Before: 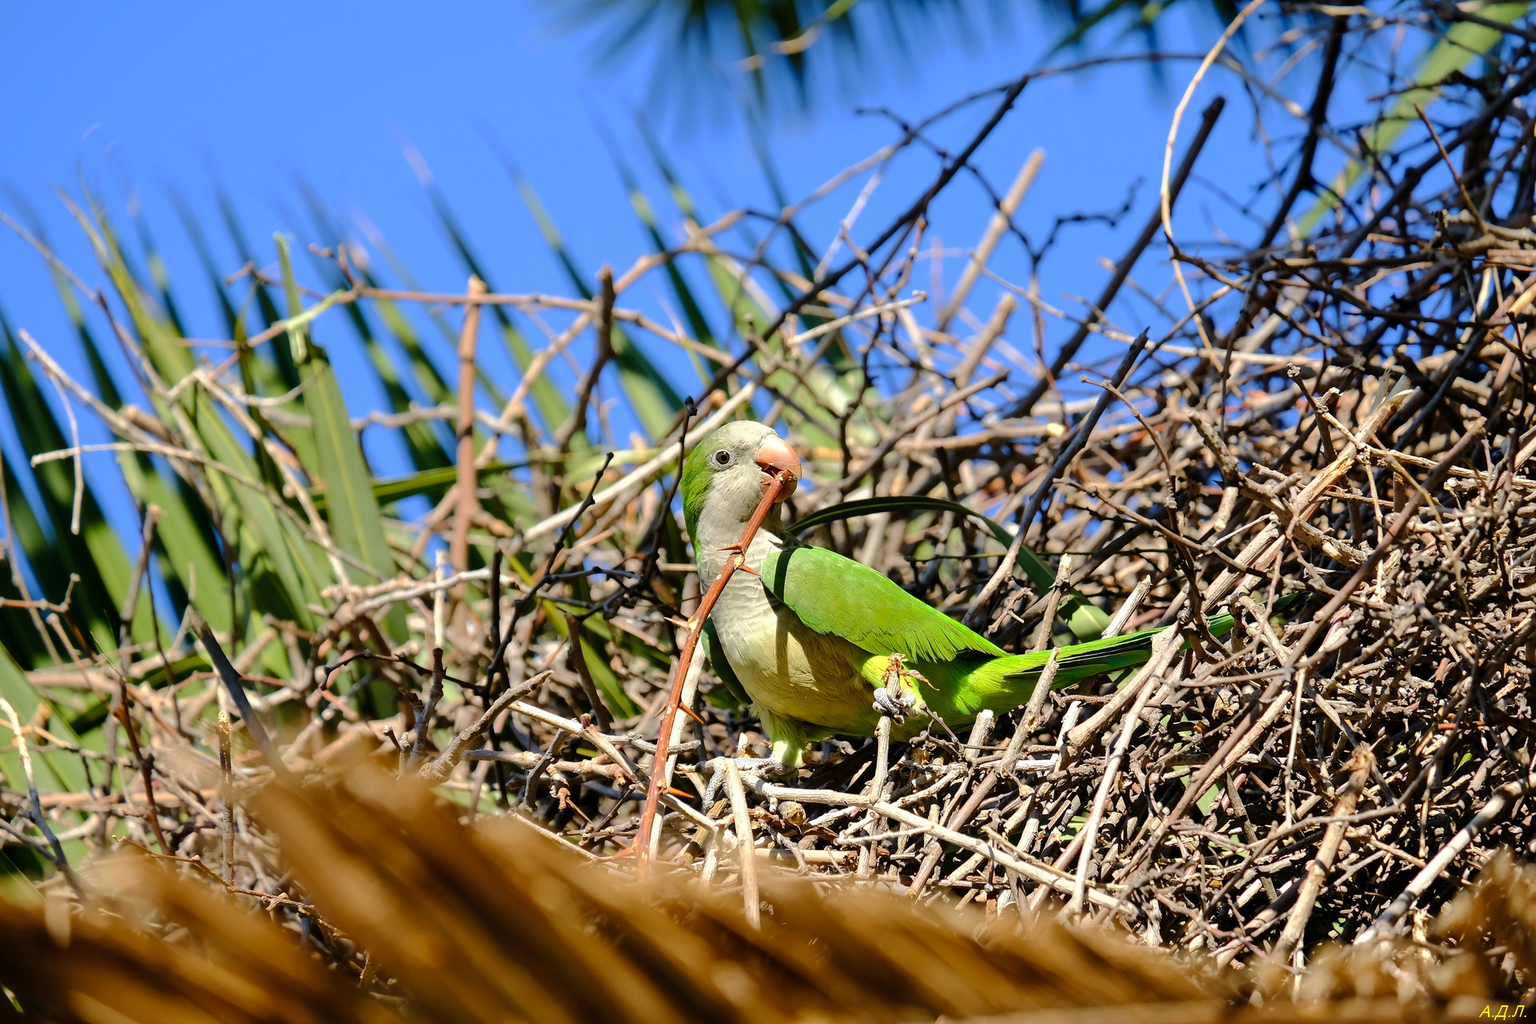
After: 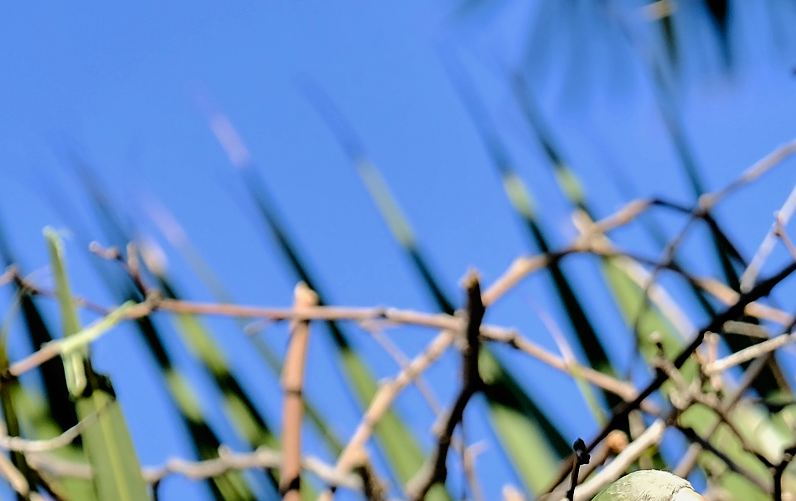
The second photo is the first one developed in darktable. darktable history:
tone curve: curves: ch0 [(0, 0) (0.003, 0.013) (0.011, 0.018) (0.025, 0.027) (0.044, 0.045) (0.069, 0.068) (0.1, 0.096) (0.136, 0.13) (0.177, 0.168) (0.224, 0.217) (0.277, 0.277) (0.335, 0.338) (0.399, 0.401) (0.468, 0.473) (0.543, 0.544) (0.623, 0.621) (0.709, 0.7) (0.801, 0.781) (0.898, 0.869) (1, 1)], color space Lab, independent channels
sharpen: on, module defaults
local contrast: mode bilateral grid, contrast 21, coarseness 50, detail 121%, midtone range 0.2
filmic rgb: black relative exposure -4.06 EV, white relative exposure 2.99 EV, hardness 3.02, contrast 1.386
shadows and highlights: shadows 30.62, highlights -62.56, shadows color adjustment 97.67%, soften with gaussian
crop: left 15.632%, top 5.458%, right 44.125%, bottom 56.531%
